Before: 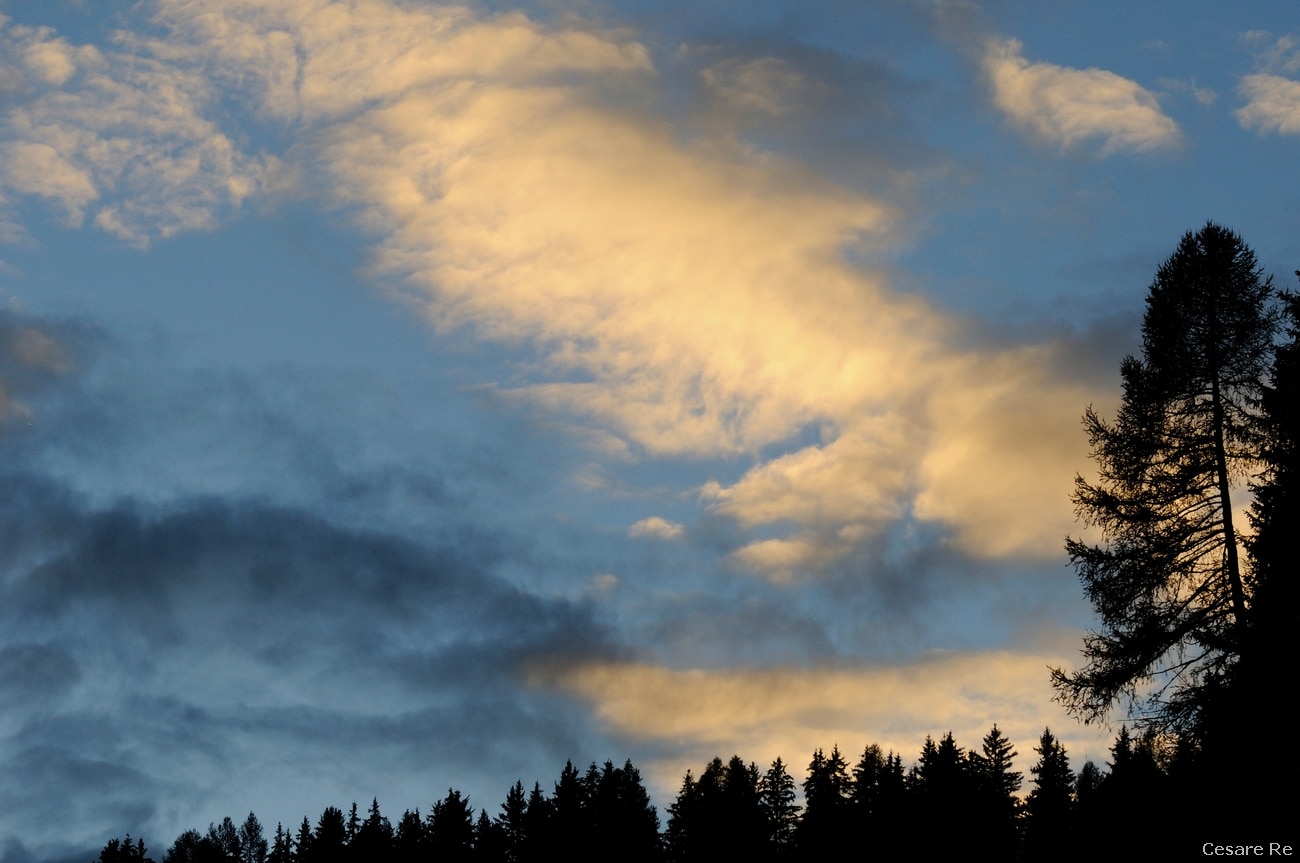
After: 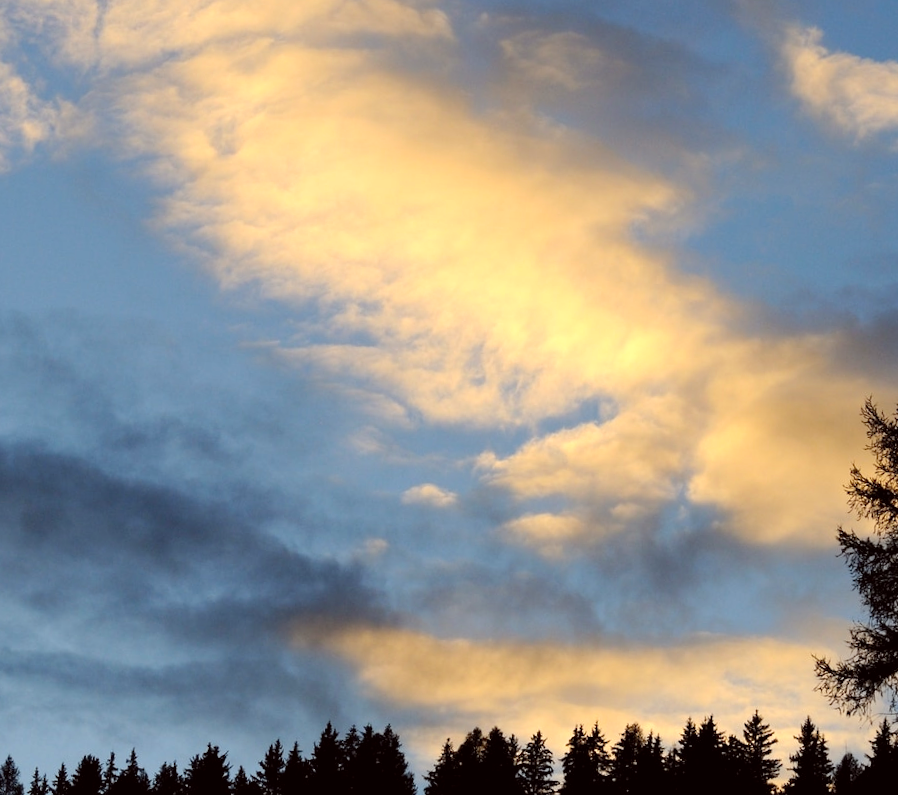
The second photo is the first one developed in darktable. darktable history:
vibrance: vibrance 67%
exposure: black level correction 0.001, exposure 0.5 EV, compensate exposure bias true, compensate highlight preservation false
crop and rotate: angle -3.27°, left 14.277%, top 0.028%, right 10.766%, bottom 0.028%
color balance: mode lift, gamma, gain (sRGB), lift [1, 1.049, 1, 1]
